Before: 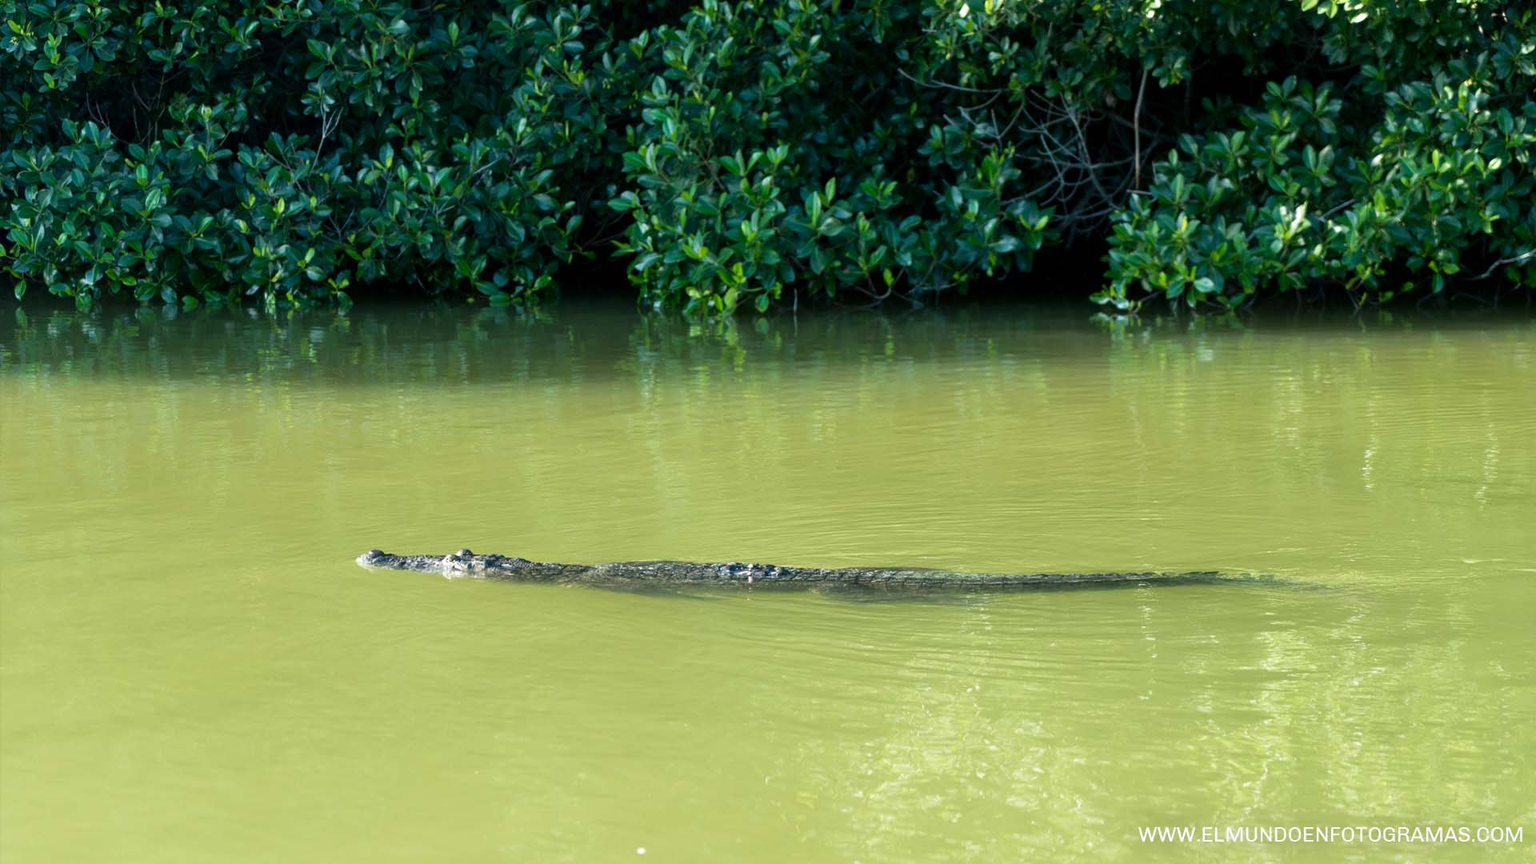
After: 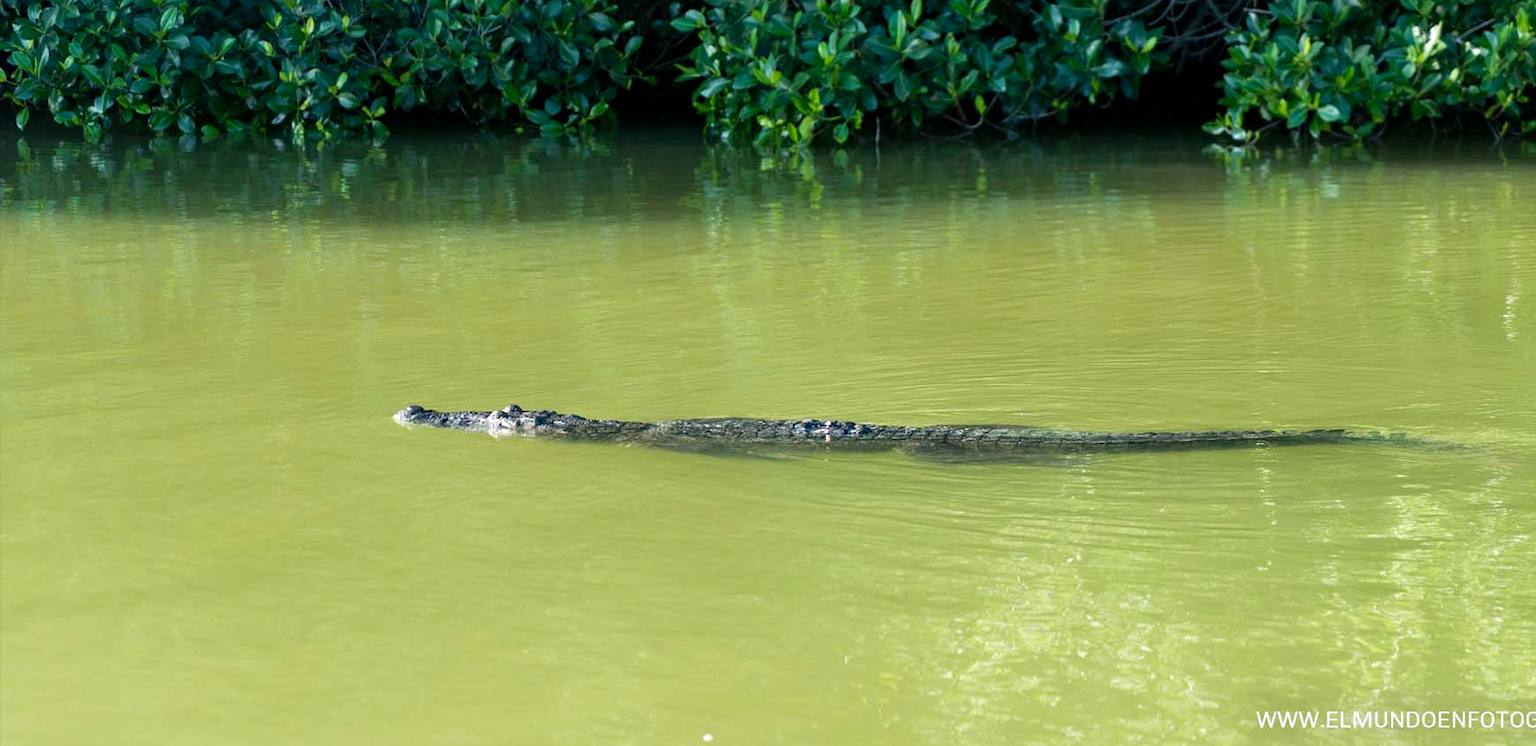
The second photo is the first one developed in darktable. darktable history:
haze removal: adaptive false
crop: top 21.177%, right 9.342%, bottom 0.35%
